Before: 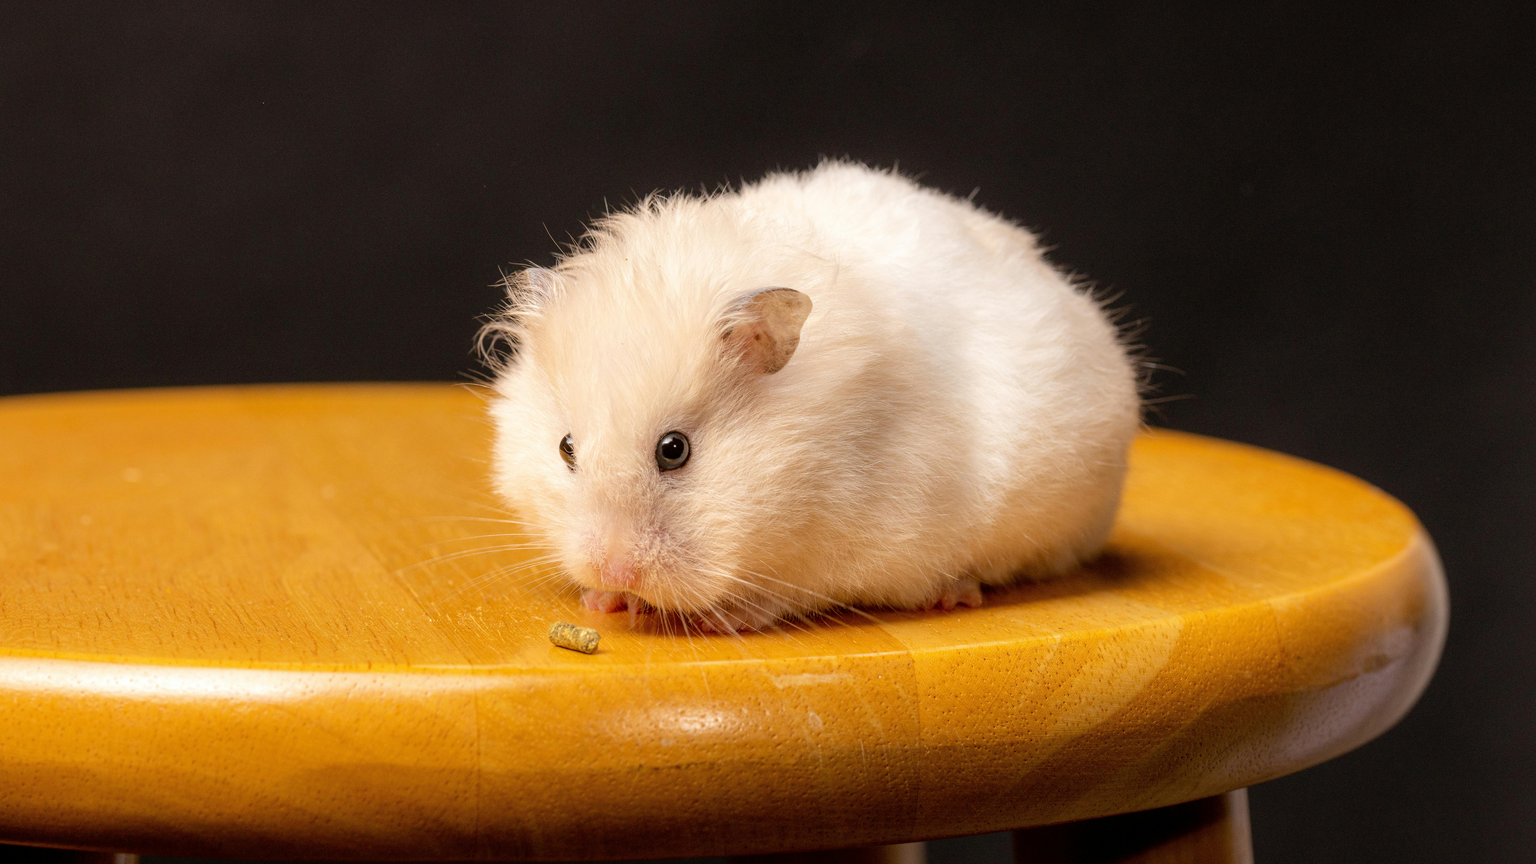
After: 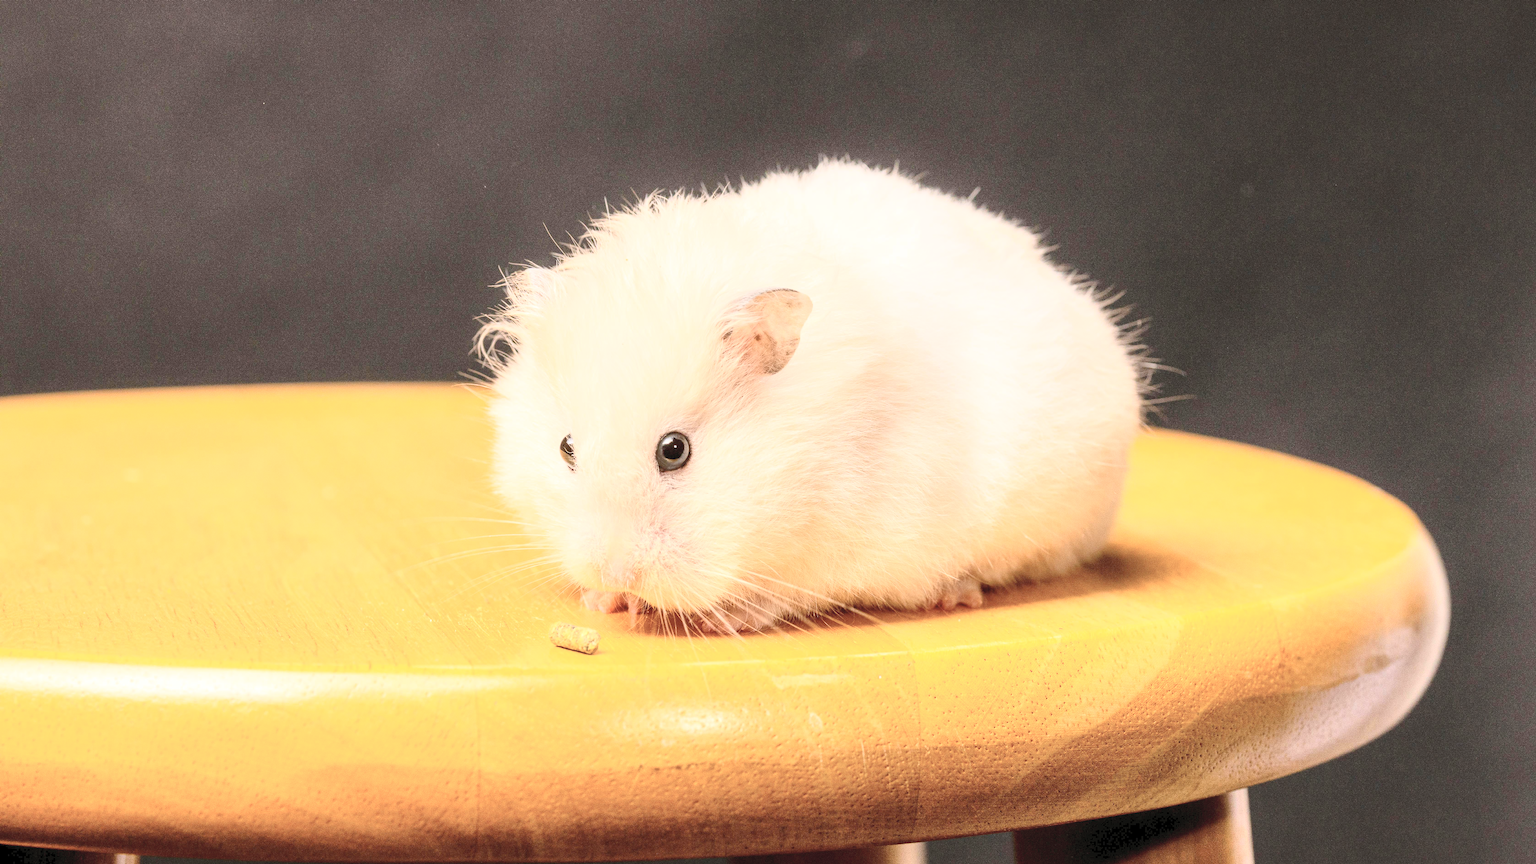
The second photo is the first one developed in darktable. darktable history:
exposure: compensate highlight preservation false
contrast brightness saturation: contrast 0.43, brightness 0.56, saturation -0.19
tone equalizer: -8 EV 2 EV, -7 EV 2 EV, -6 EV 2 EV, -5 EV 2 EV, -4 EV 2 EV, -3 EV 1.5 EV, -2 EV 1 EV, -1 EV 0.5 EV
